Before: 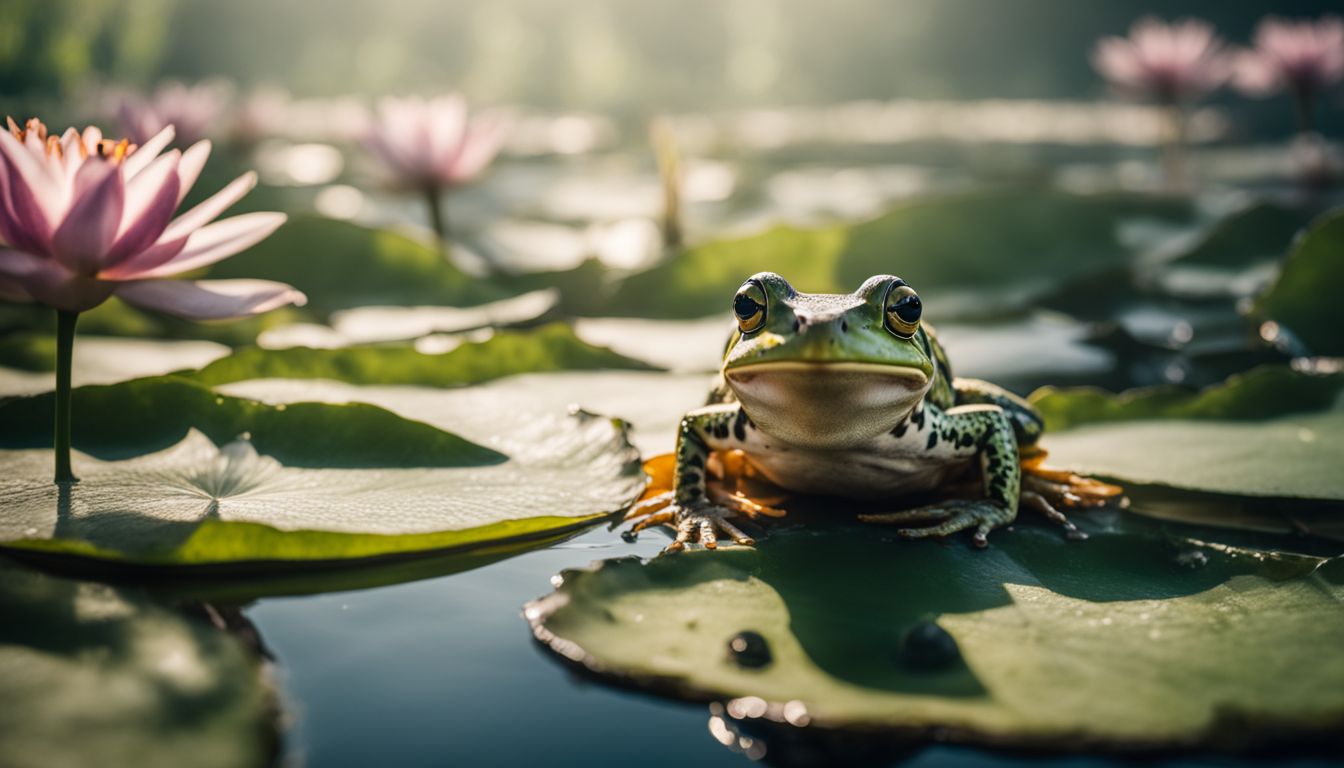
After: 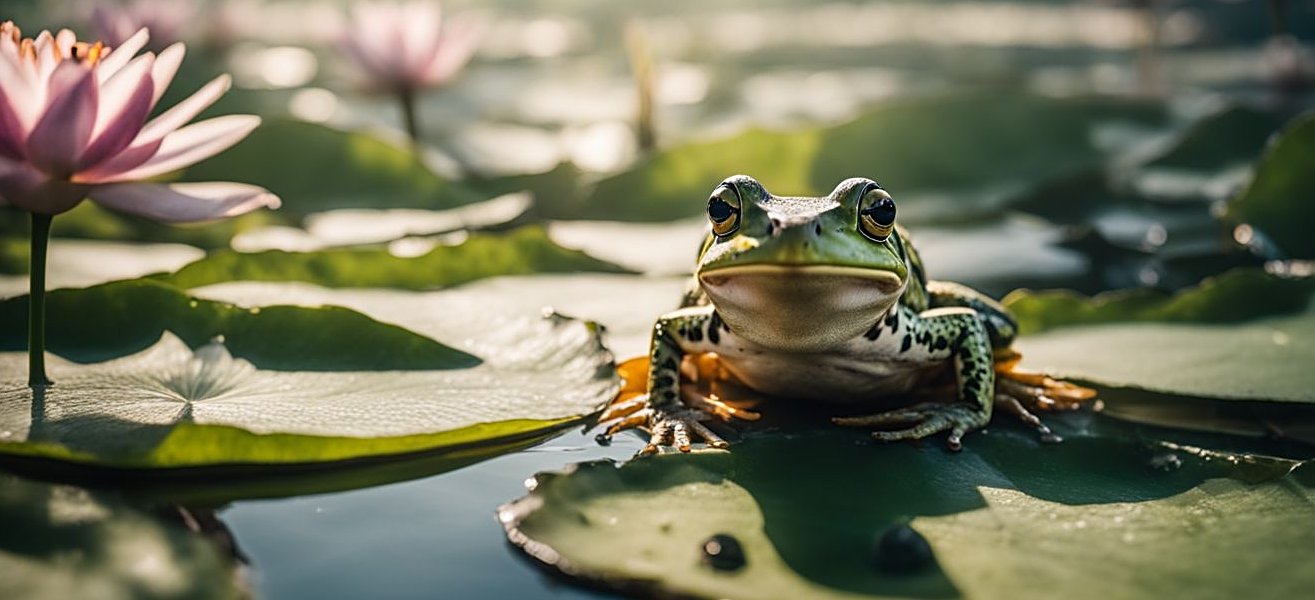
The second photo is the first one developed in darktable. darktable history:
sharpen: on, module defaults
crop and rotate: left 1.948%, top 12.682%, right 0.136%, bottom 9.106%
